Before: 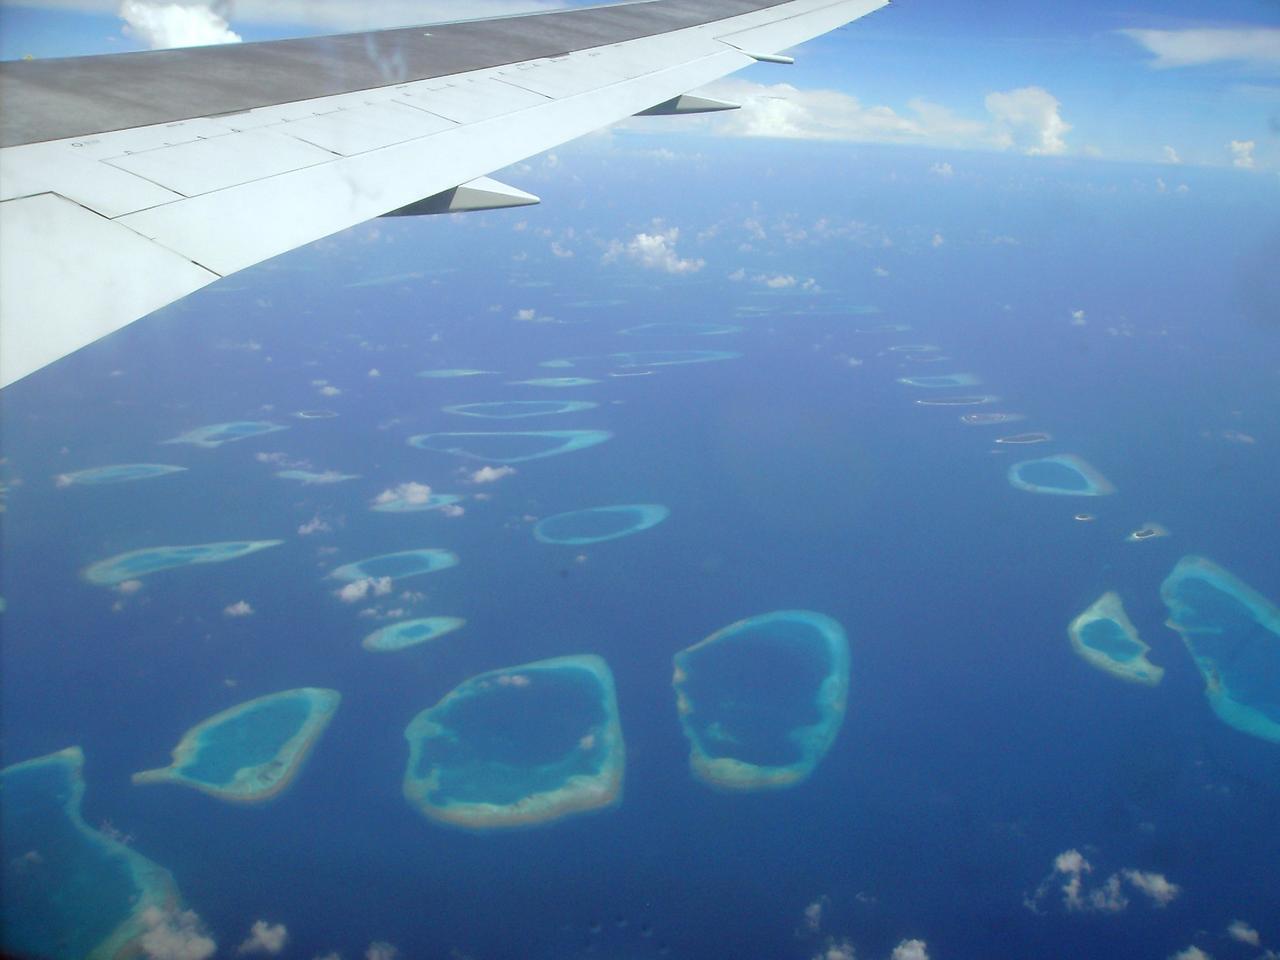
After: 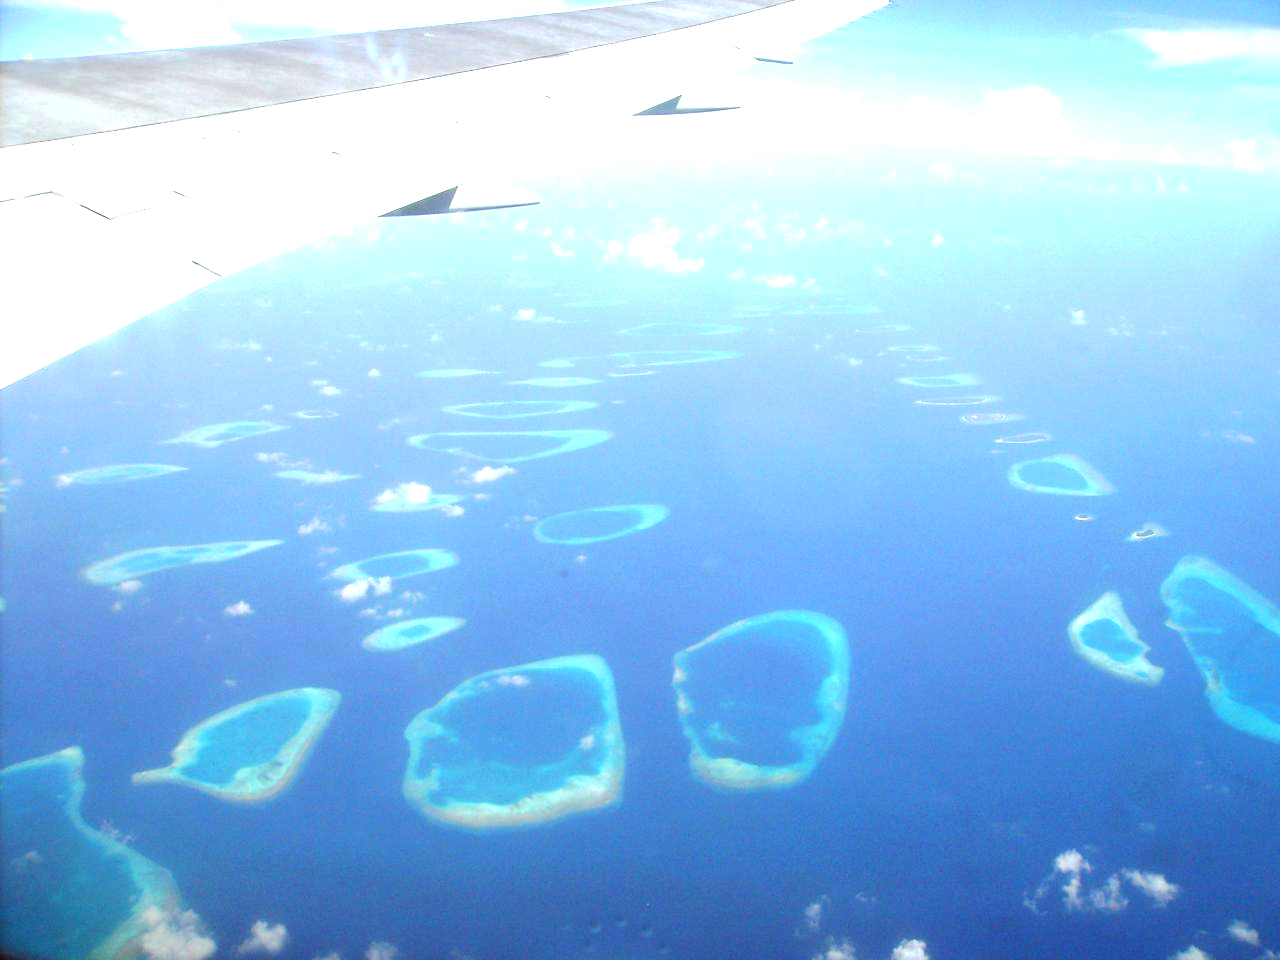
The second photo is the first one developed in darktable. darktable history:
exposure: black level correction 0, exposure 1.463 EV, compensate exposure bias true, compensate highlight preservation false
